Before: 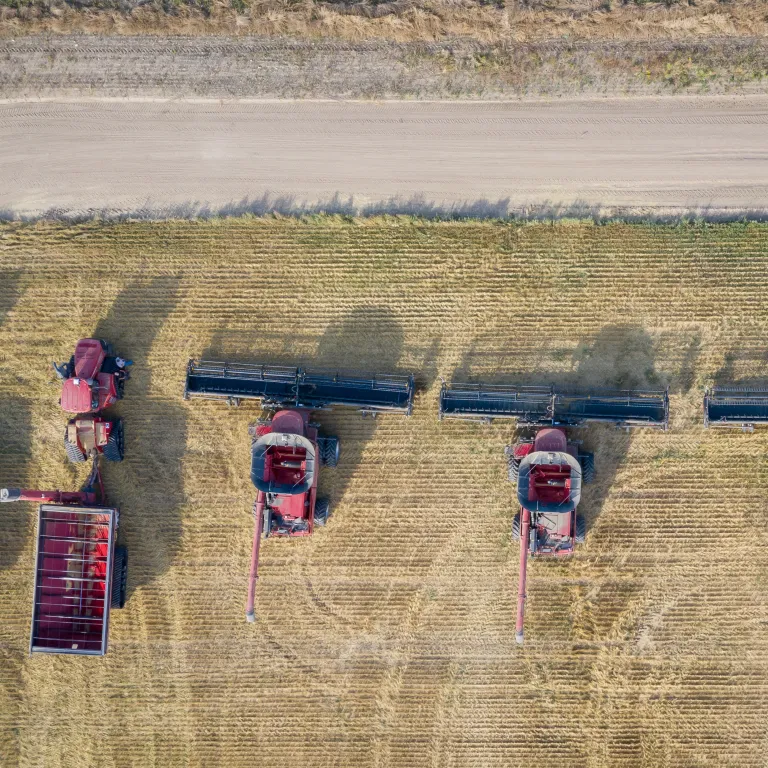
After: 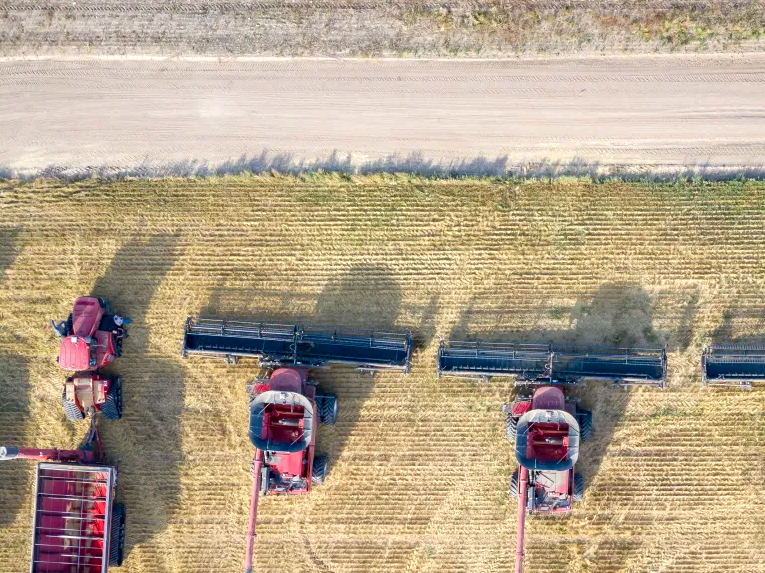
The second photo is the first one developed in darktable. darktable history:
haze removal: adaptive false
crop: left 0.366%, top 5.551%, bottom 19.783%
exposure: black level correction 0.001, exposure 0.499 EV, compensate highlight preservation false
